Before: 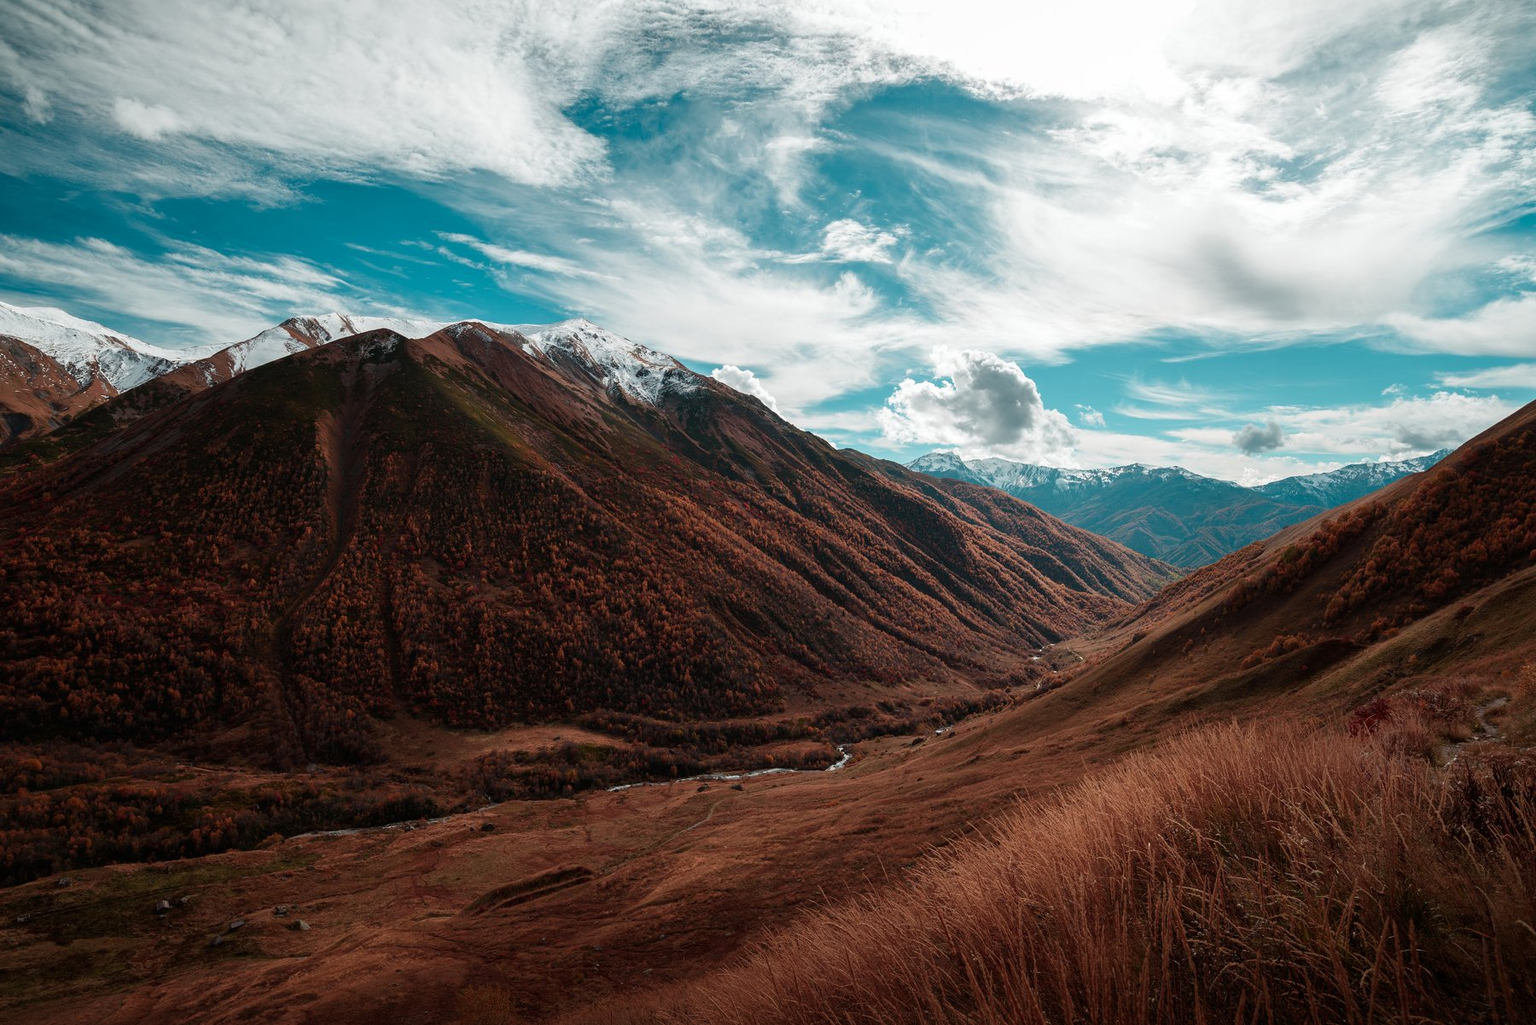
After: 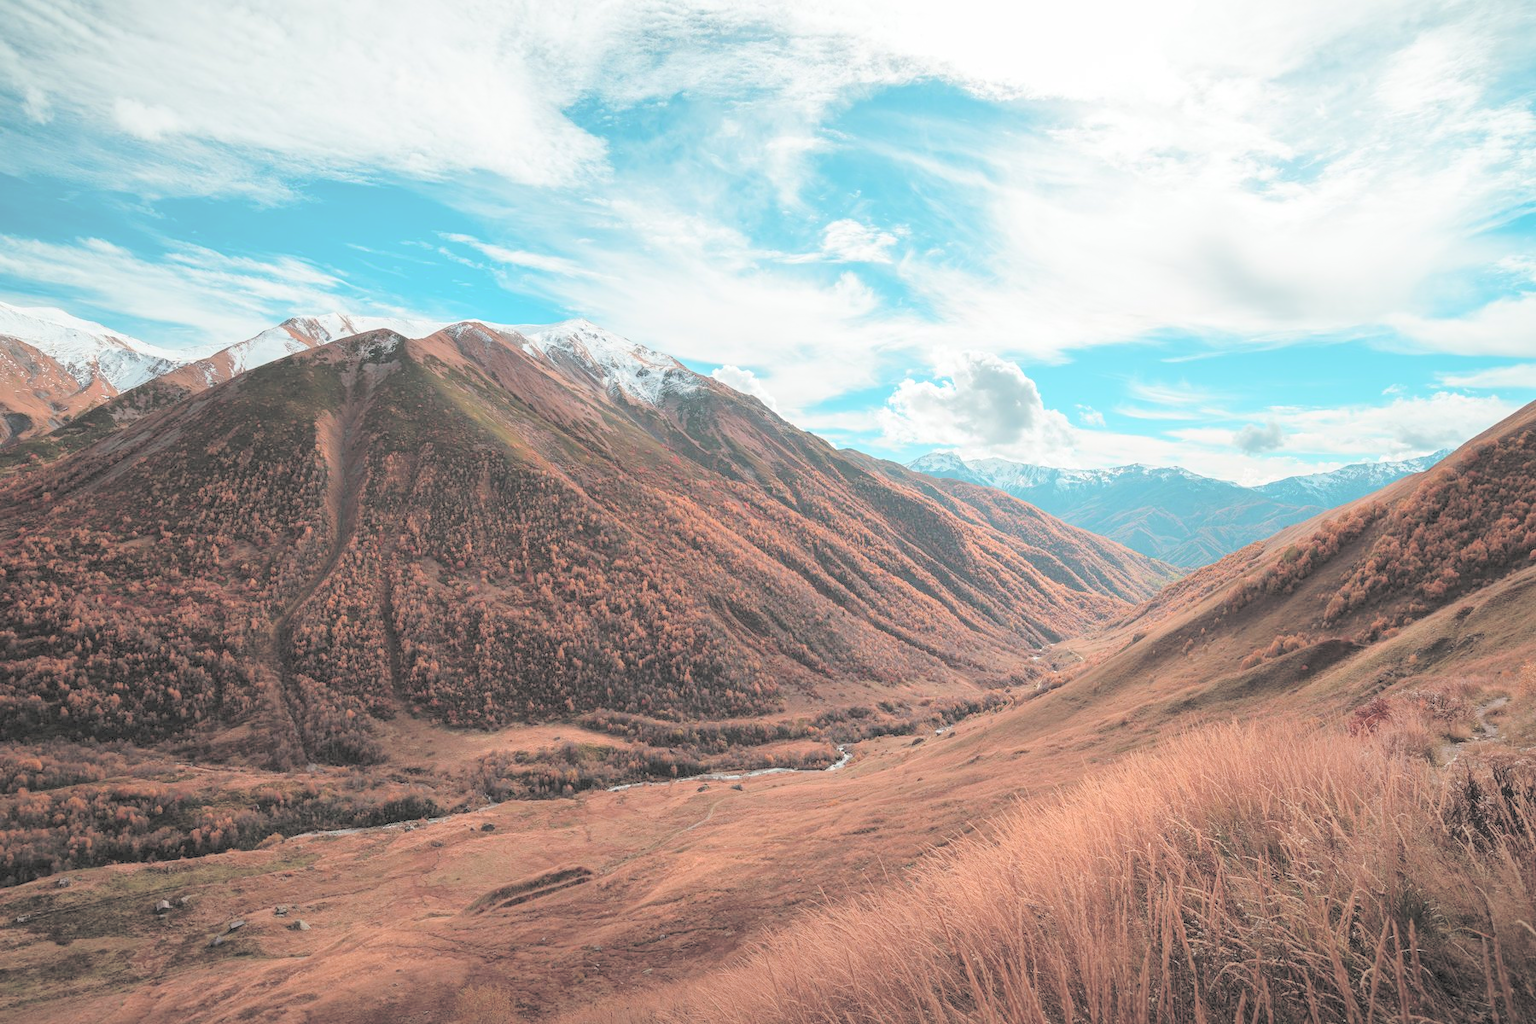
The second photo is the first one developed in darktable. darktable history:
contrast brightness saturation: brightness 0.997
